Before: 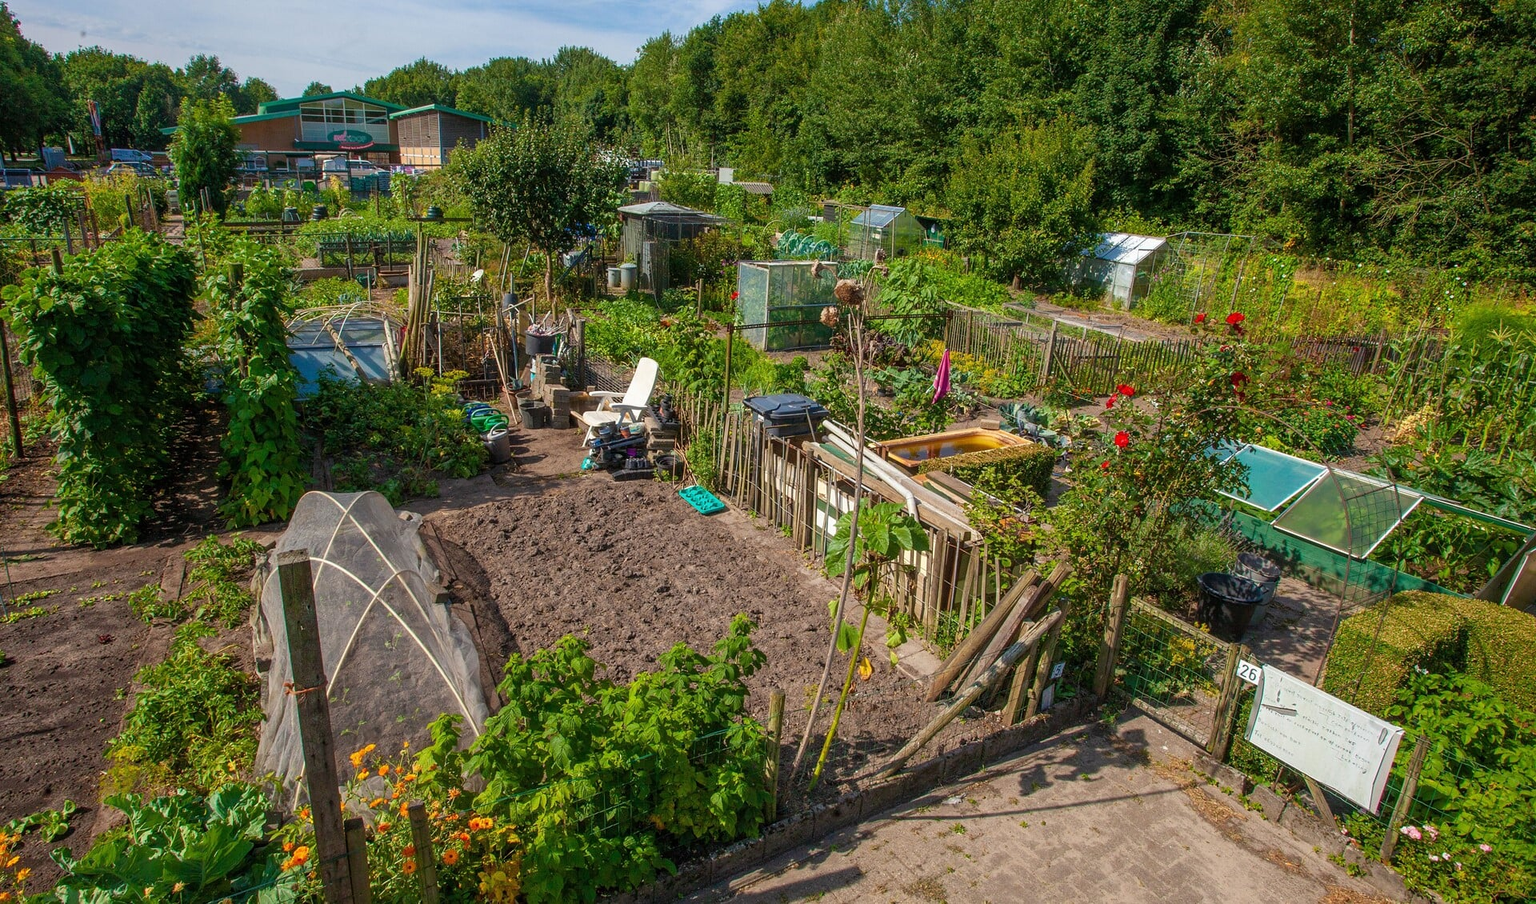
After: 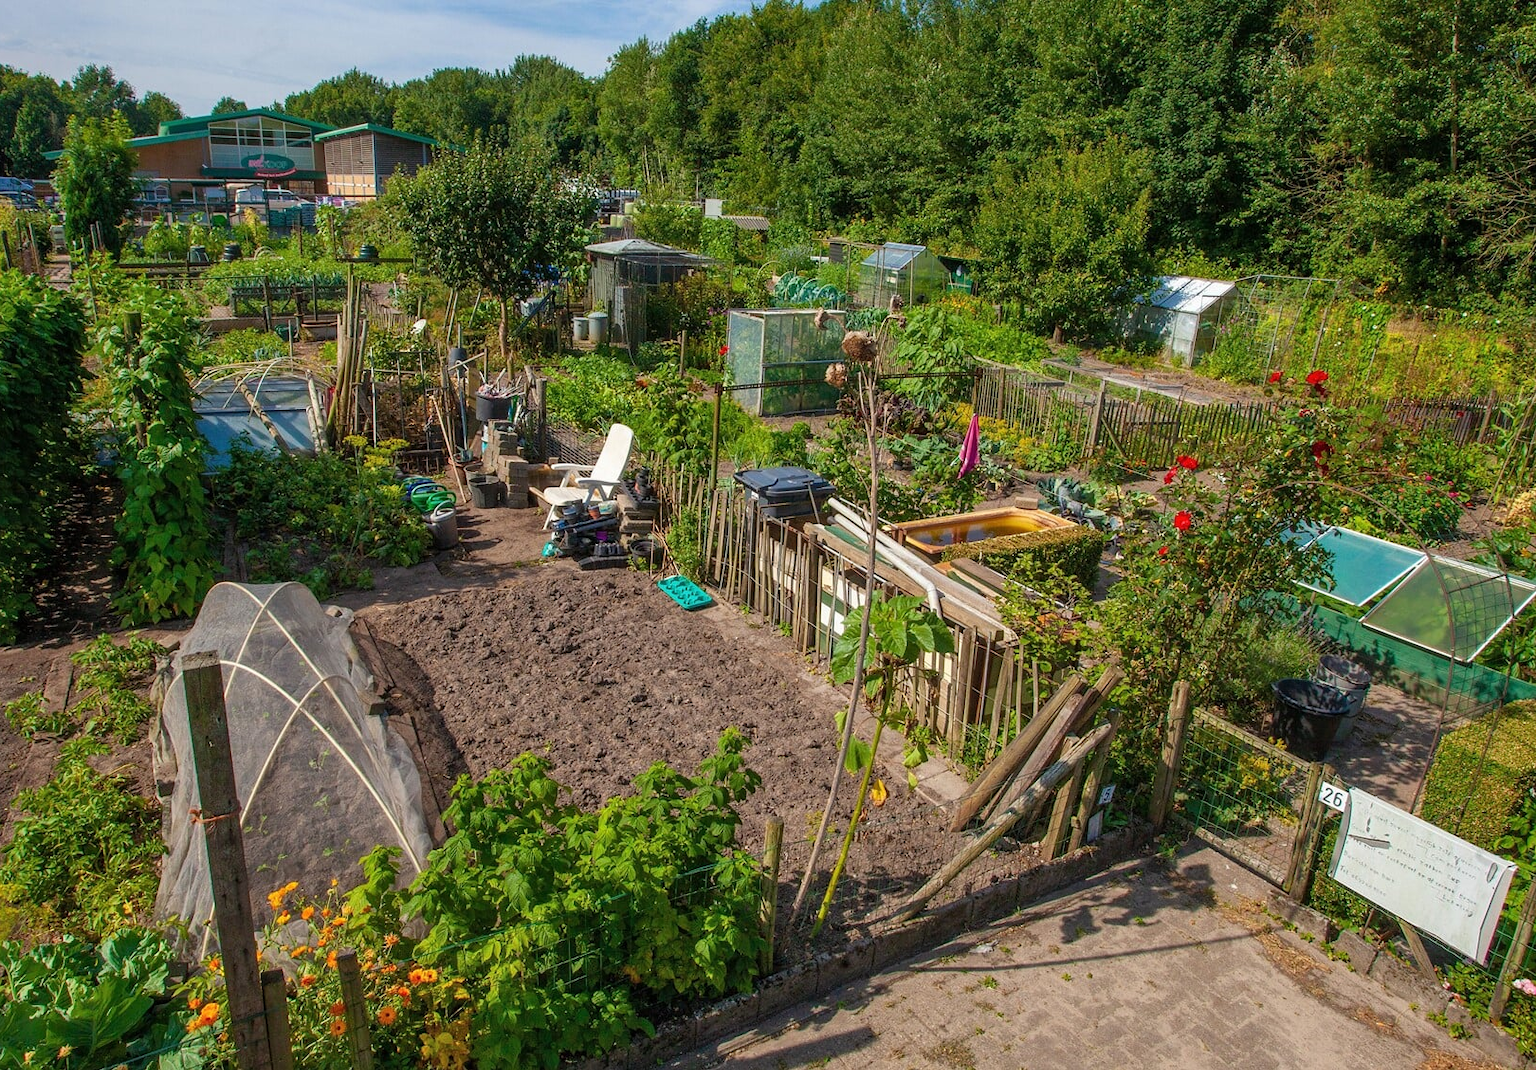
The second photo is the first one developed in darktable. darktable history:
shadows and highlights: shadows 30.9, highlights 0.984, soften with gaussian
crop: left 8.081%, right 7.529%
